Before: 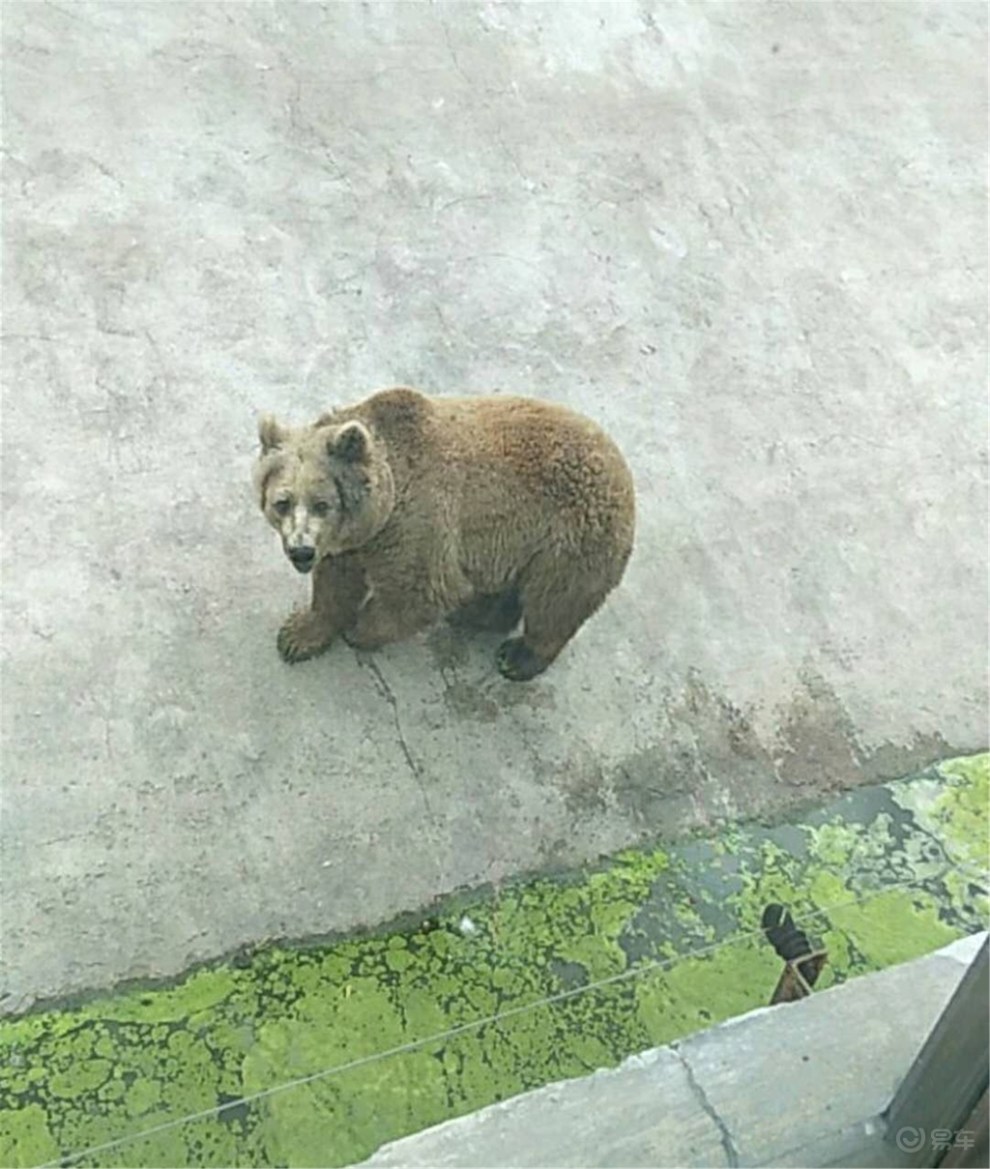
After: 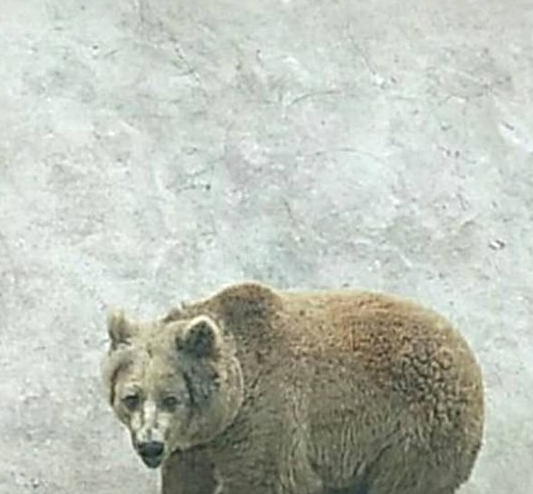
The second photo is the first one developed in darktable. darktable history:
sharpen: on, module defaults
crop: left 15.306%, top 9.065%, right 30.789%, bottom 48.638%
